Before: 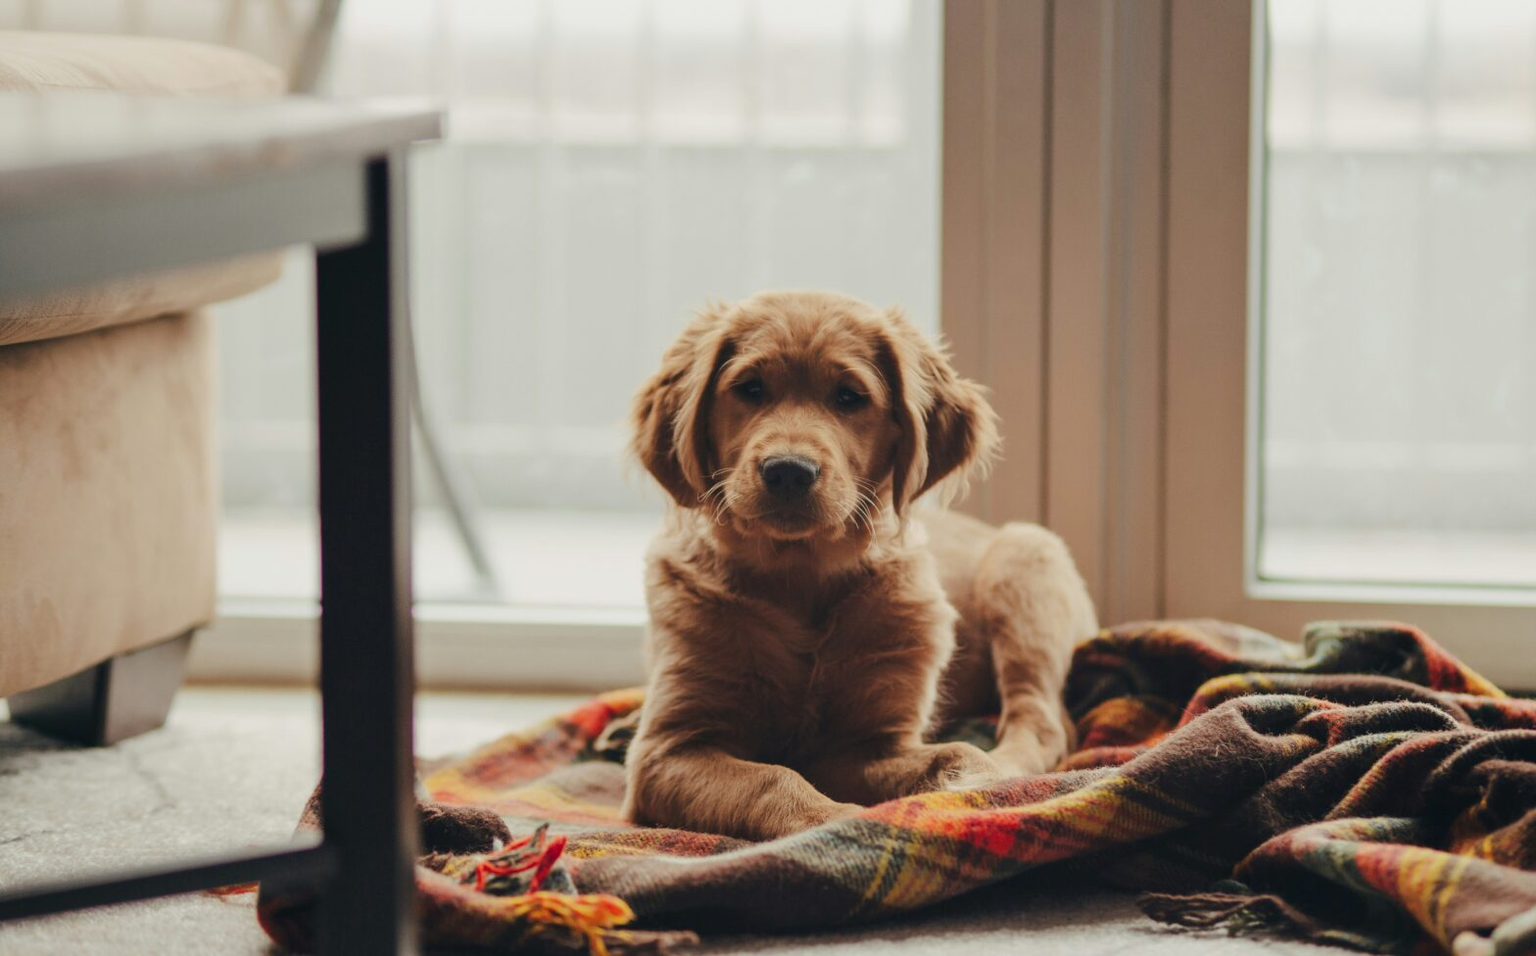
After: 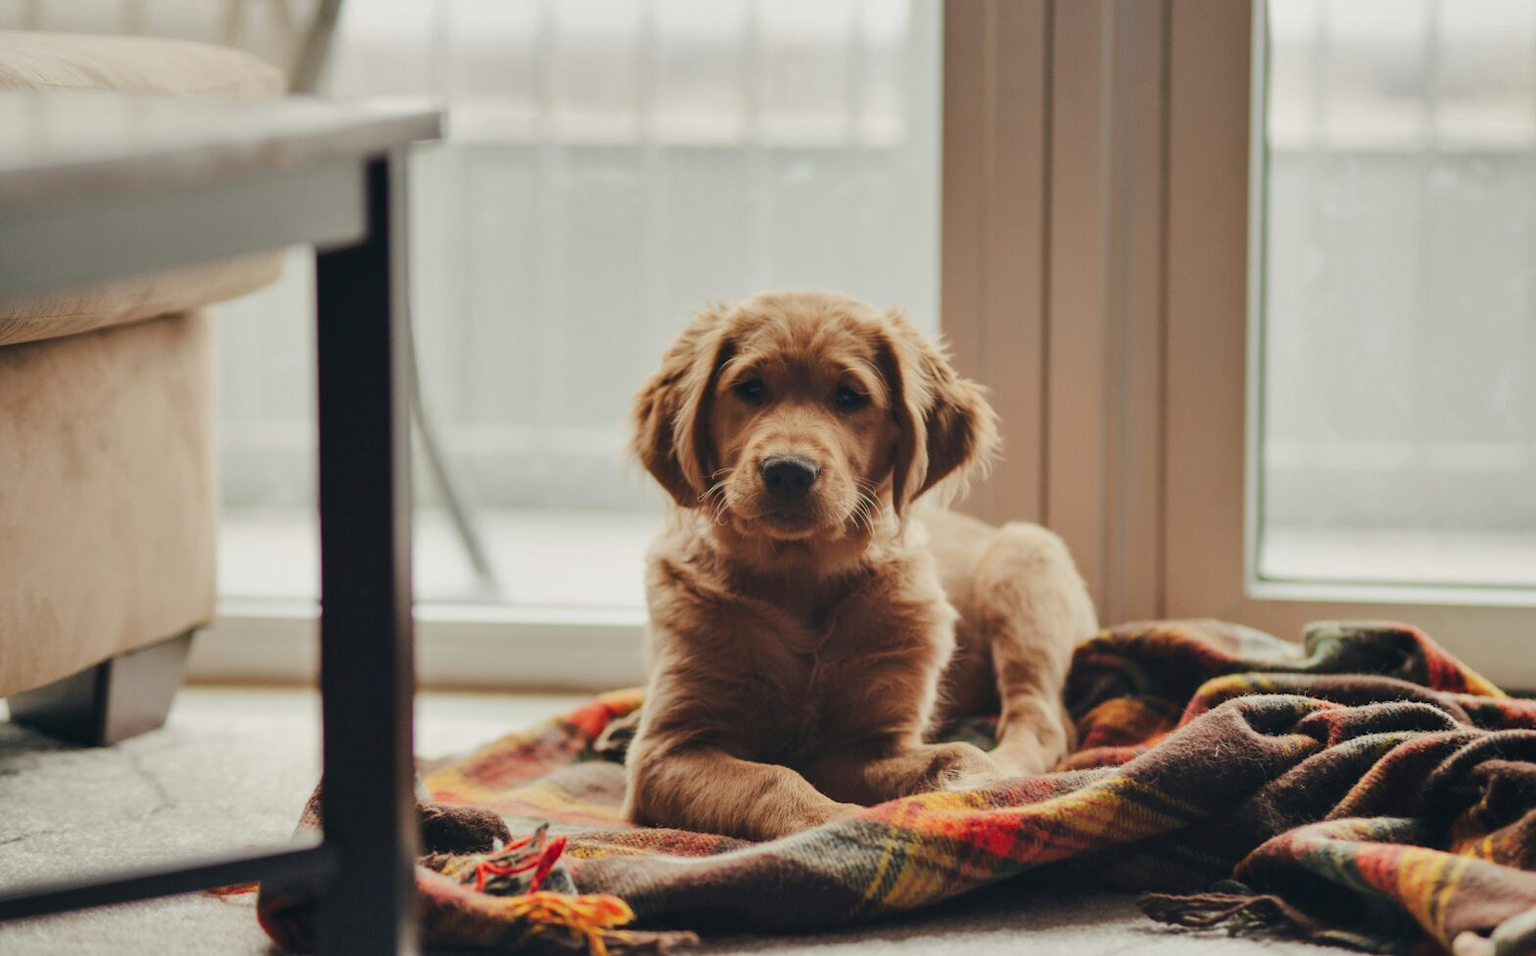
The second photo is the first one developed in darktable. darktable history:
color zones: curves: ch0 [(0, 0.5) (0.143, 0.5) (0.286, 0.5) (0.429, 0.5) (0.571, 0.5) (0.714, 0.476) (0.857, 0.5) (1, 0.5)]; ch2 [(0, 0.5) (0.143, 0.5) (0.286, 0.5) (0.429, 0.5) (0.571, 0.5) (0.714, 0.487) (0.857, 0.5) (1, 0.5)]
base curve: curves: ch0 [(0, 0) (0.283, 0.295) (1, 1)], preserve colors none
shadows and highlights: low approximation 0.01, soften with gaussian
